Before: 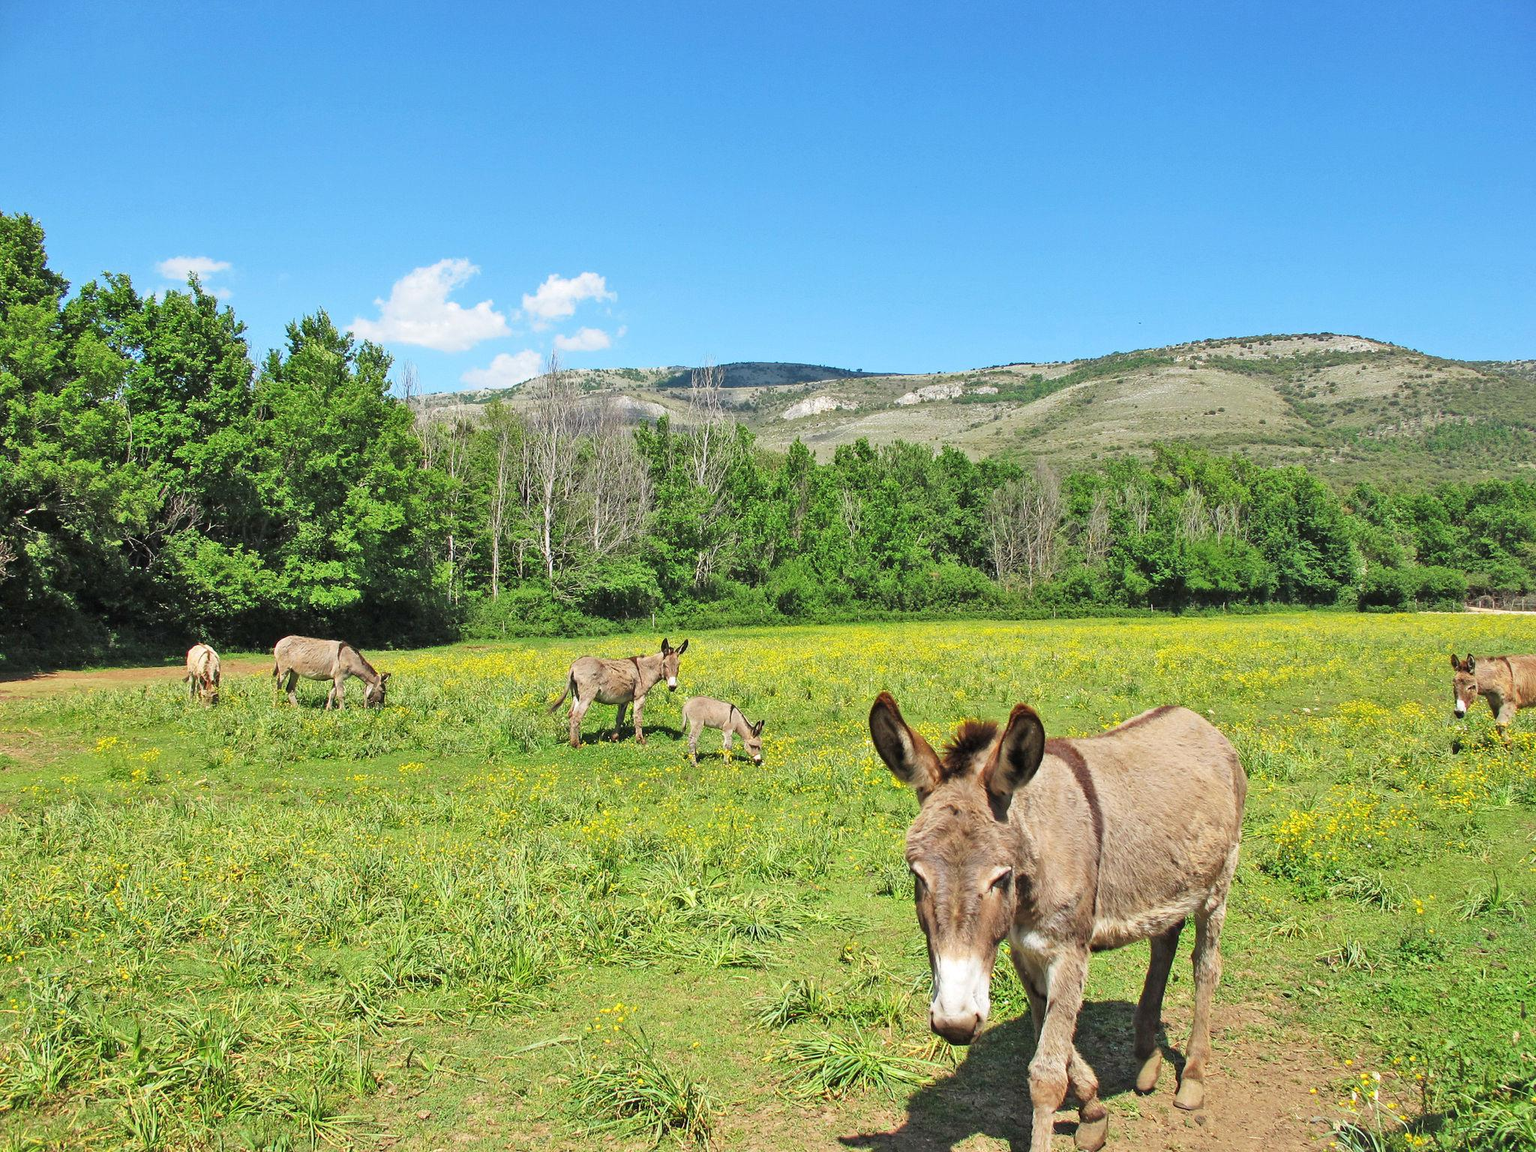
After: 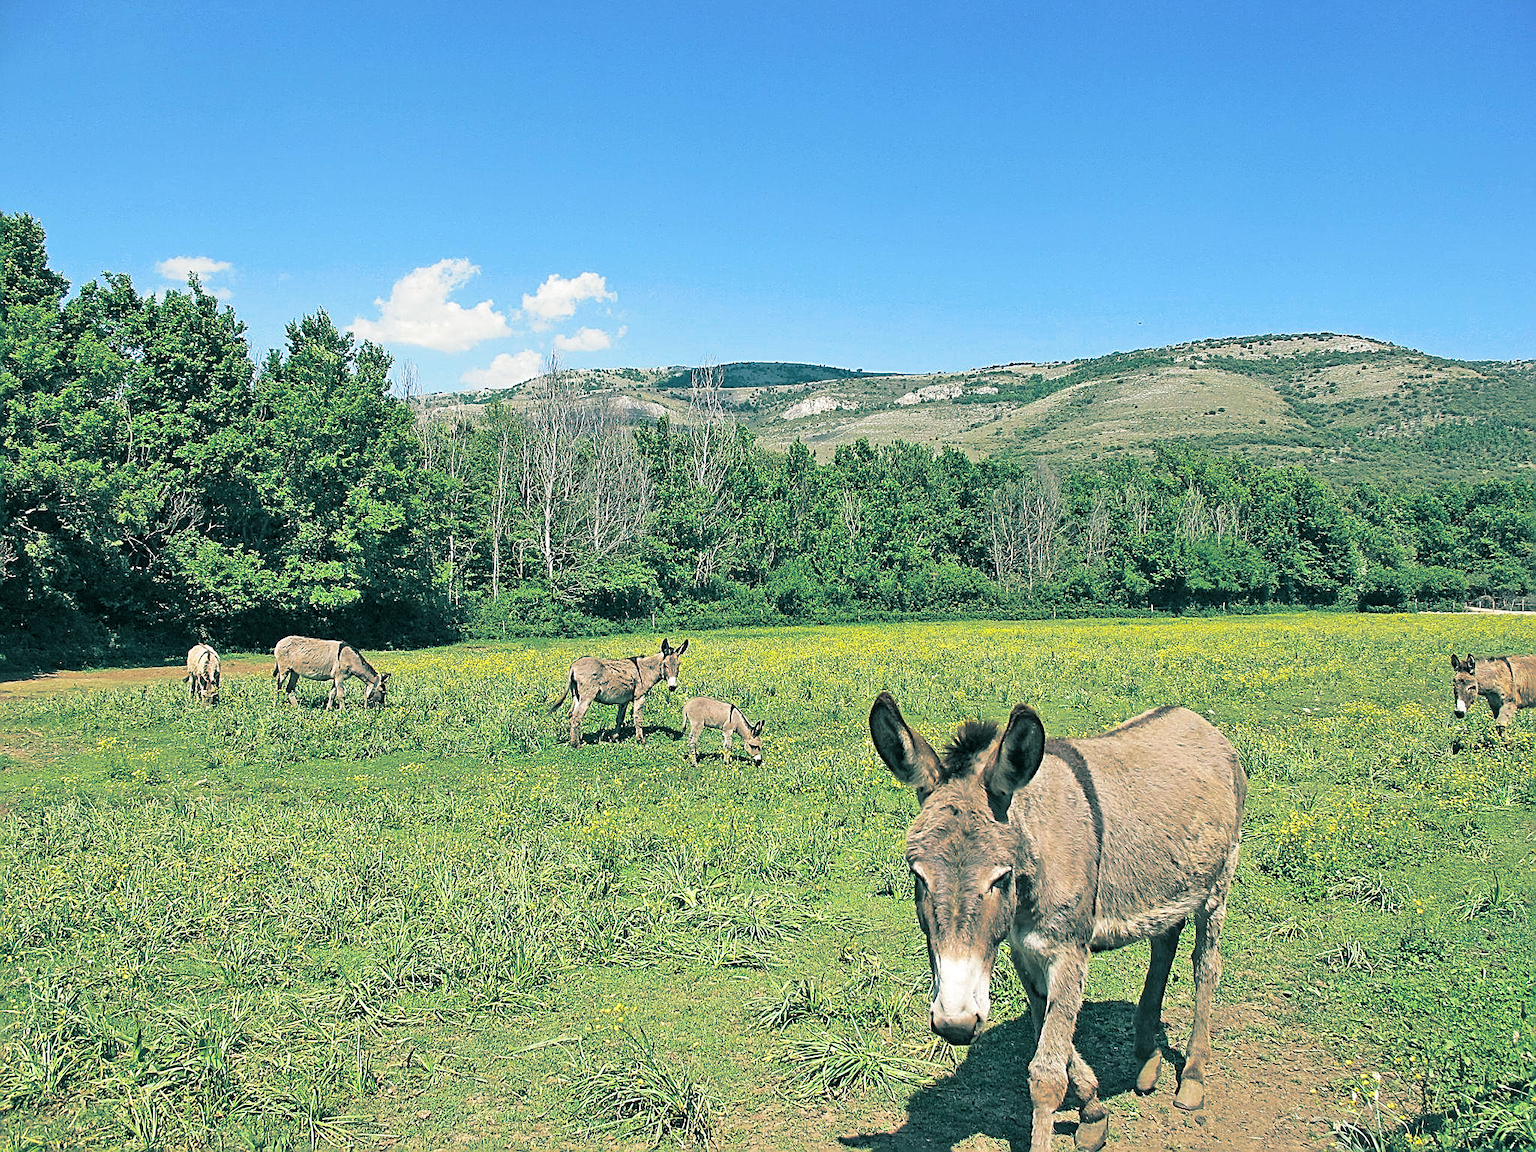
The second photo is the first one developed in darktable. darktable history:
sharpen: amount 1
split-toning: shadows › hue 186.43°, highlights › hue 49.29°, compress 30.29%
white balance: emerald 1
